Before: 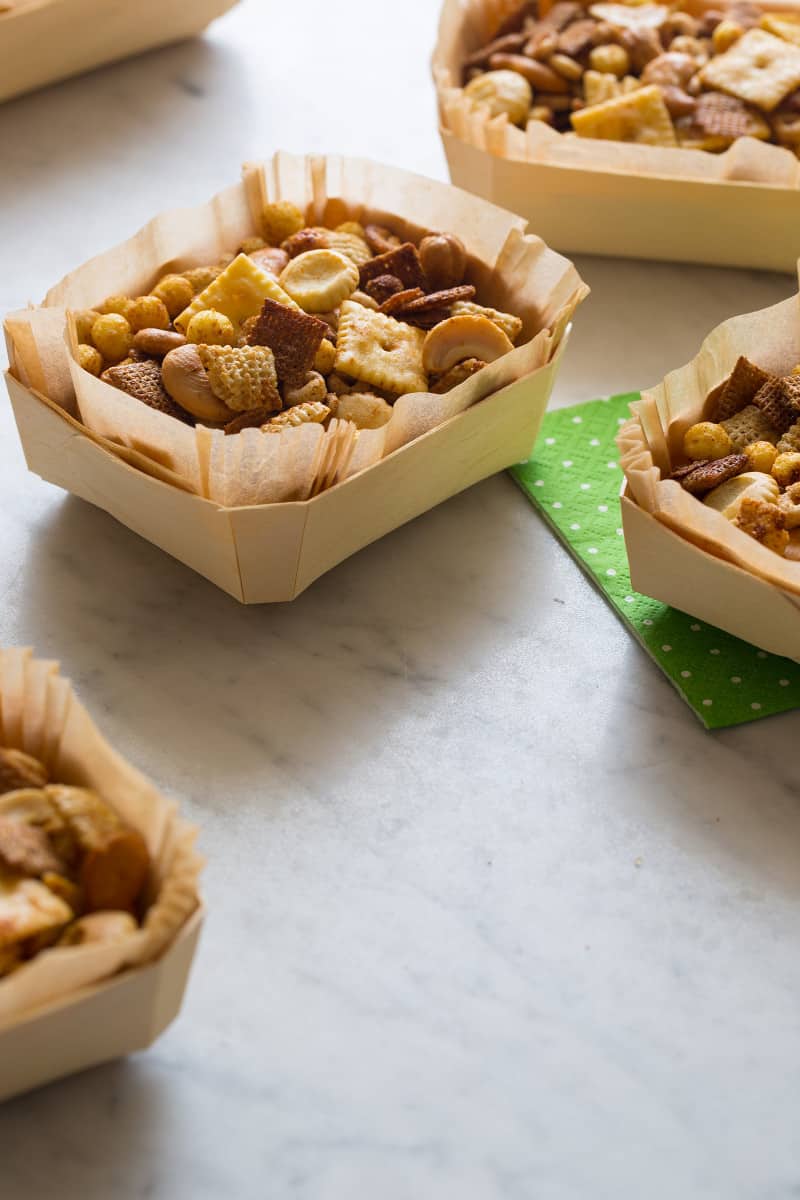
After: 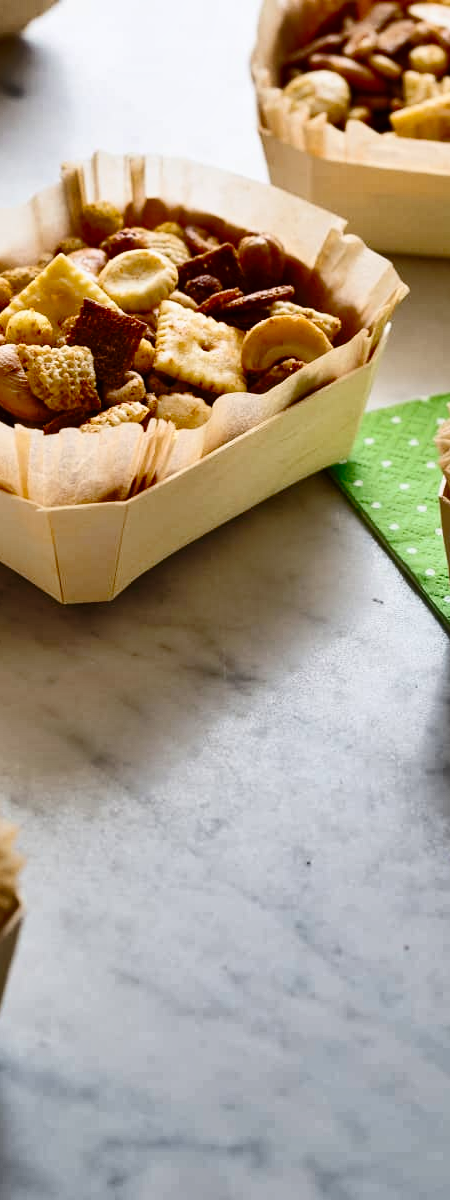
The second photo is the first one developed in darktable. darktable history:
crop and rotate: left 22.631%, right 21.086%
tone curve: curves: ch0 [(0, 0) (0.003, 0.01) (0.011, 0.01) (0.025, 0.011) (0.044, 0.019) (0.069, 0.032) (0.1, 0.054) (0.136, 0.088) (0.177, 0.138) (0.224, 0.214) (0.277, 0.297) (0.335, 0.391) (0.399, 0.469) (0.468, 0.551) (0.543, 0.622) (0.623, 0.699) (0.709, 0.775) (0.801, 0.85) (0.898, 0.929) (1, 1)], preserve colors none
contrast brightness saturation: contrast 0.224
shadows and highlights: shadows 21, highlights -81.1, soften with gaussian
